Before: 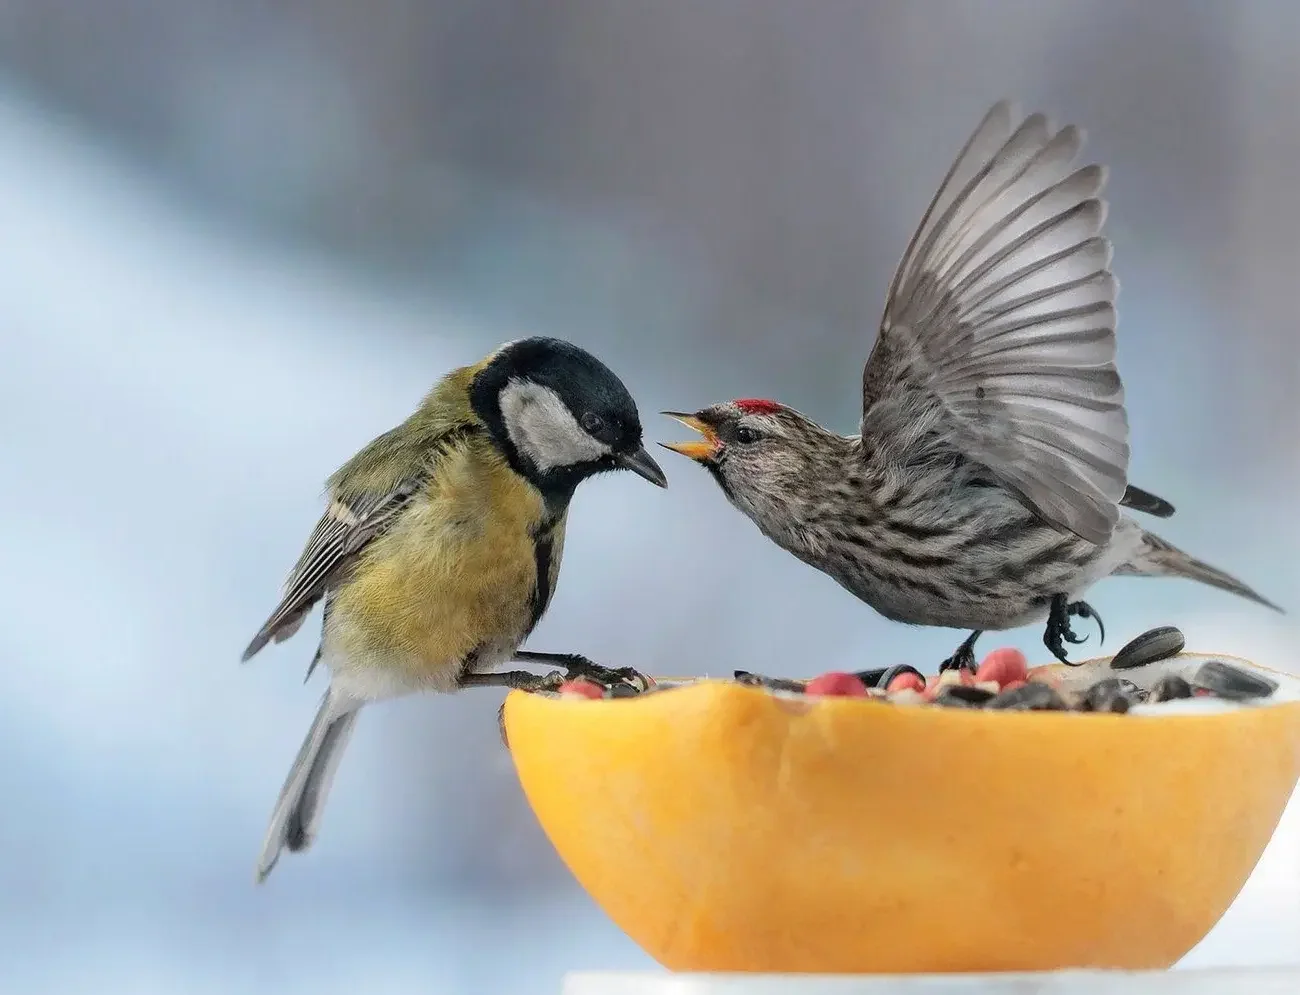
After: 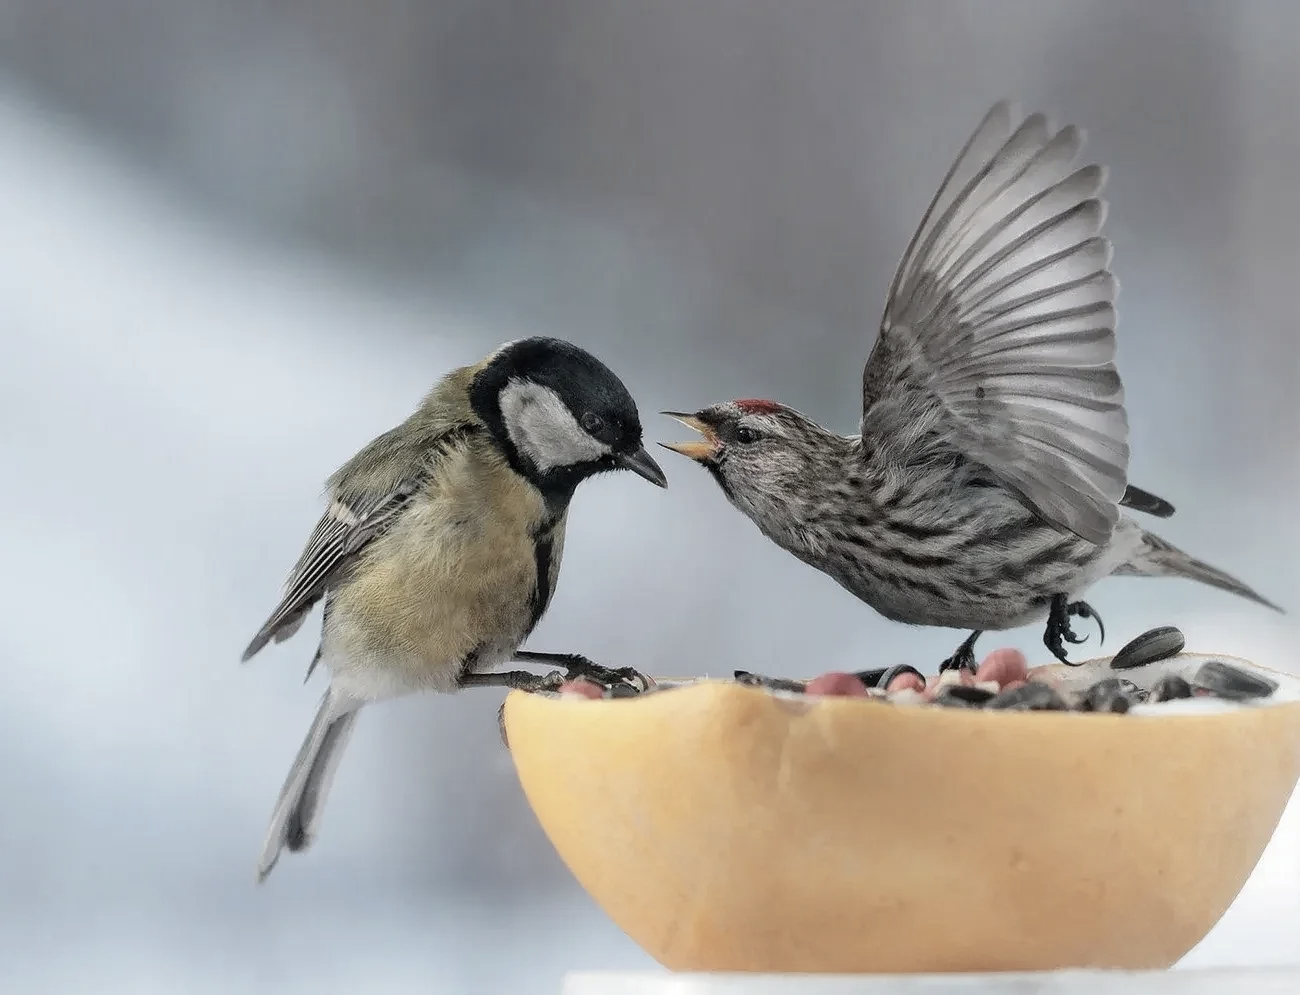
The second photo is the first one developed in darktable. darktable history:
color correction: highlights b* 0.024, saturation 0.479
